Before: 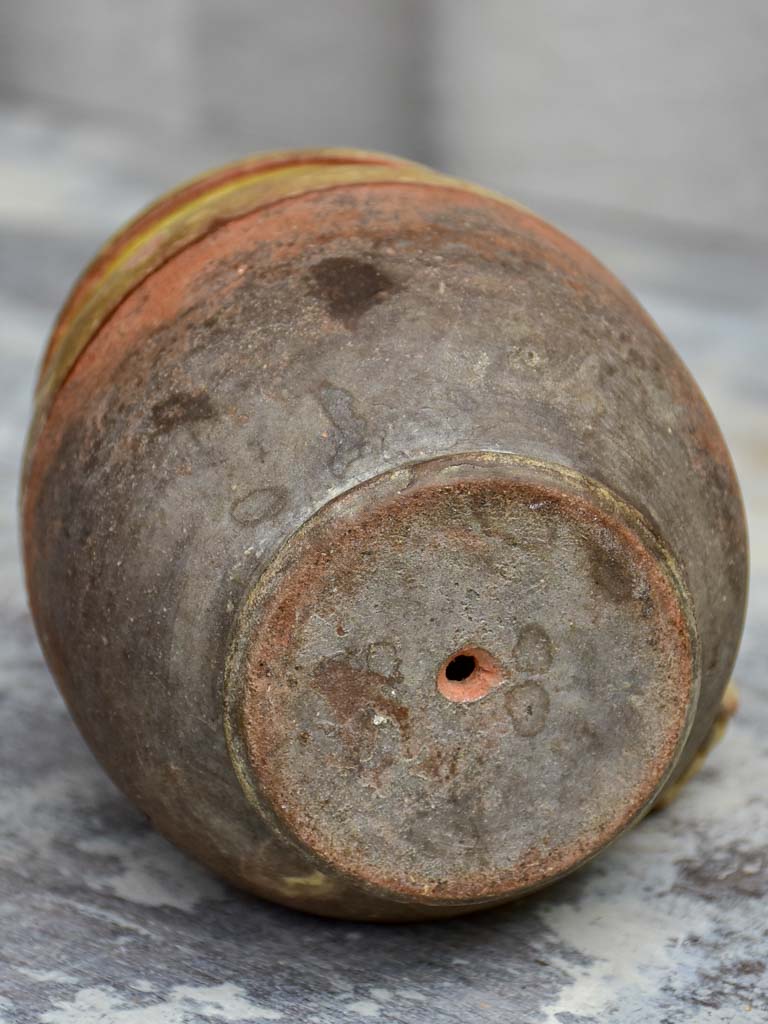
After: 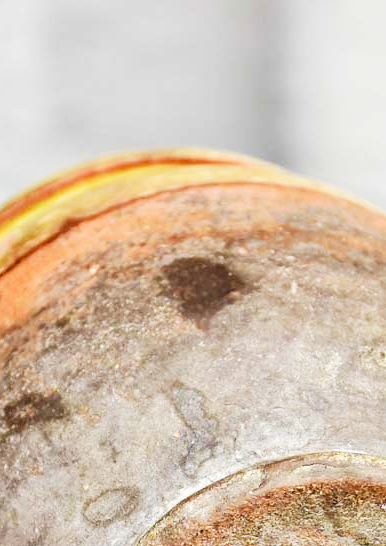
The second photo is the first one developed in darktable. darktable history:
base curve: curves: ch0 [(0, 0) (0.007, 0.004) (0.027, 0.03) (0.046, 0.07) (0.207, 0.54) (0.442, 0.872) (0.673, 0.972) (1, 1)], preserve colors none
crop: left 19.398%, right 30.274%, bottom 46.636%
